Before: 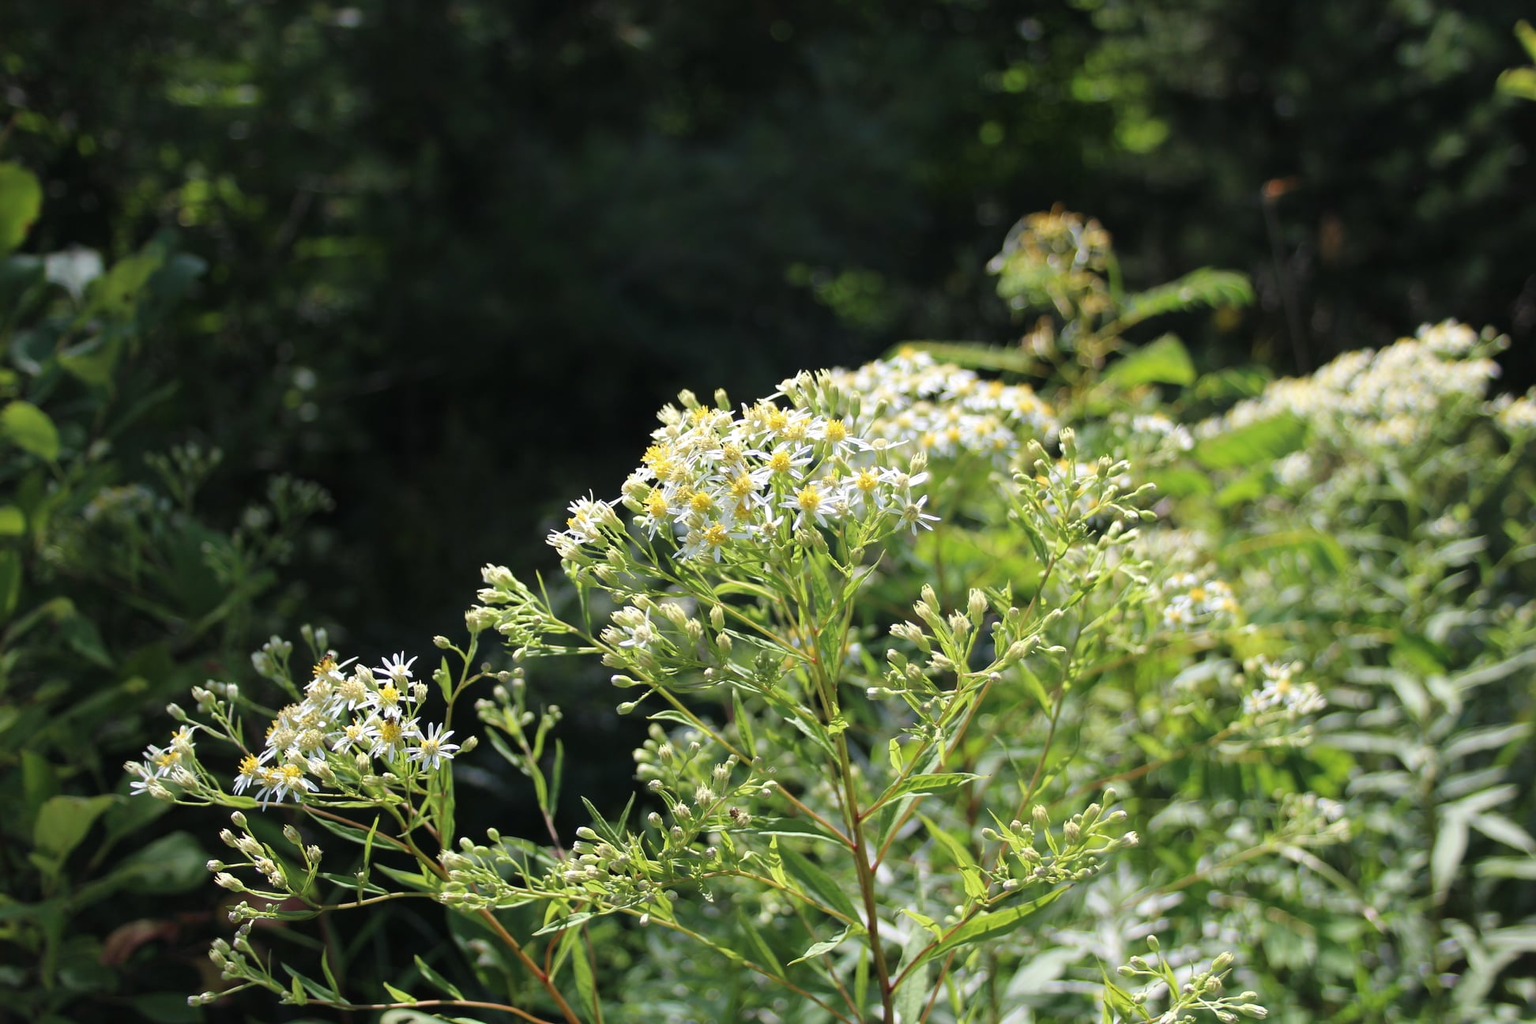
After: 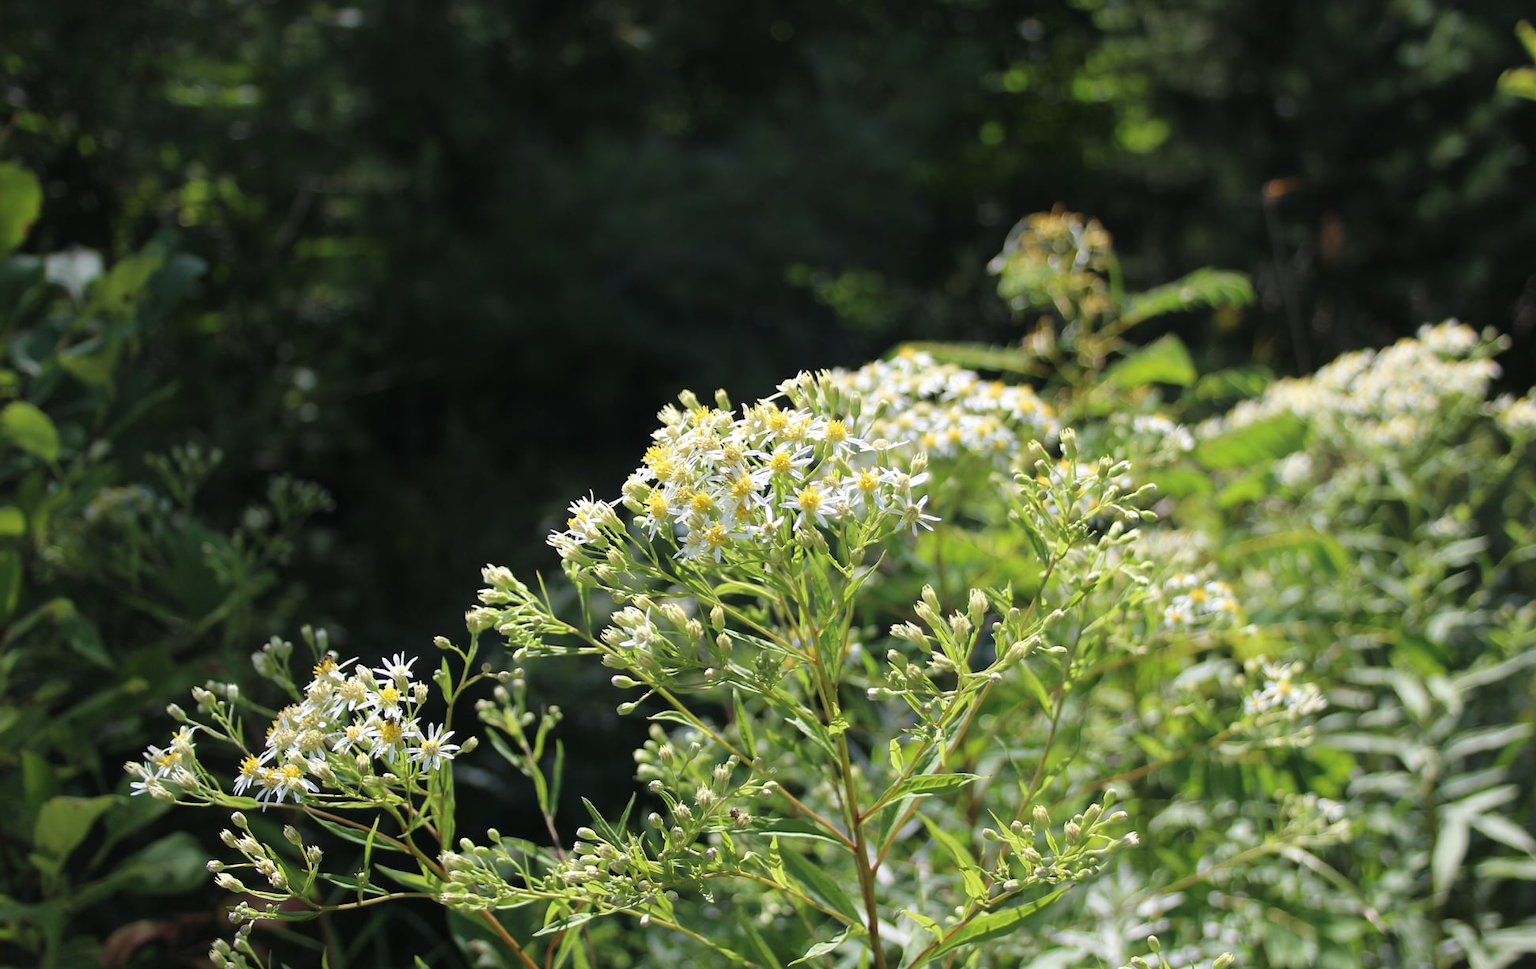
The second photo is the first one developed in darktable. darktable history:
crop and rotate: top 0.005%, bottom 5.272%
